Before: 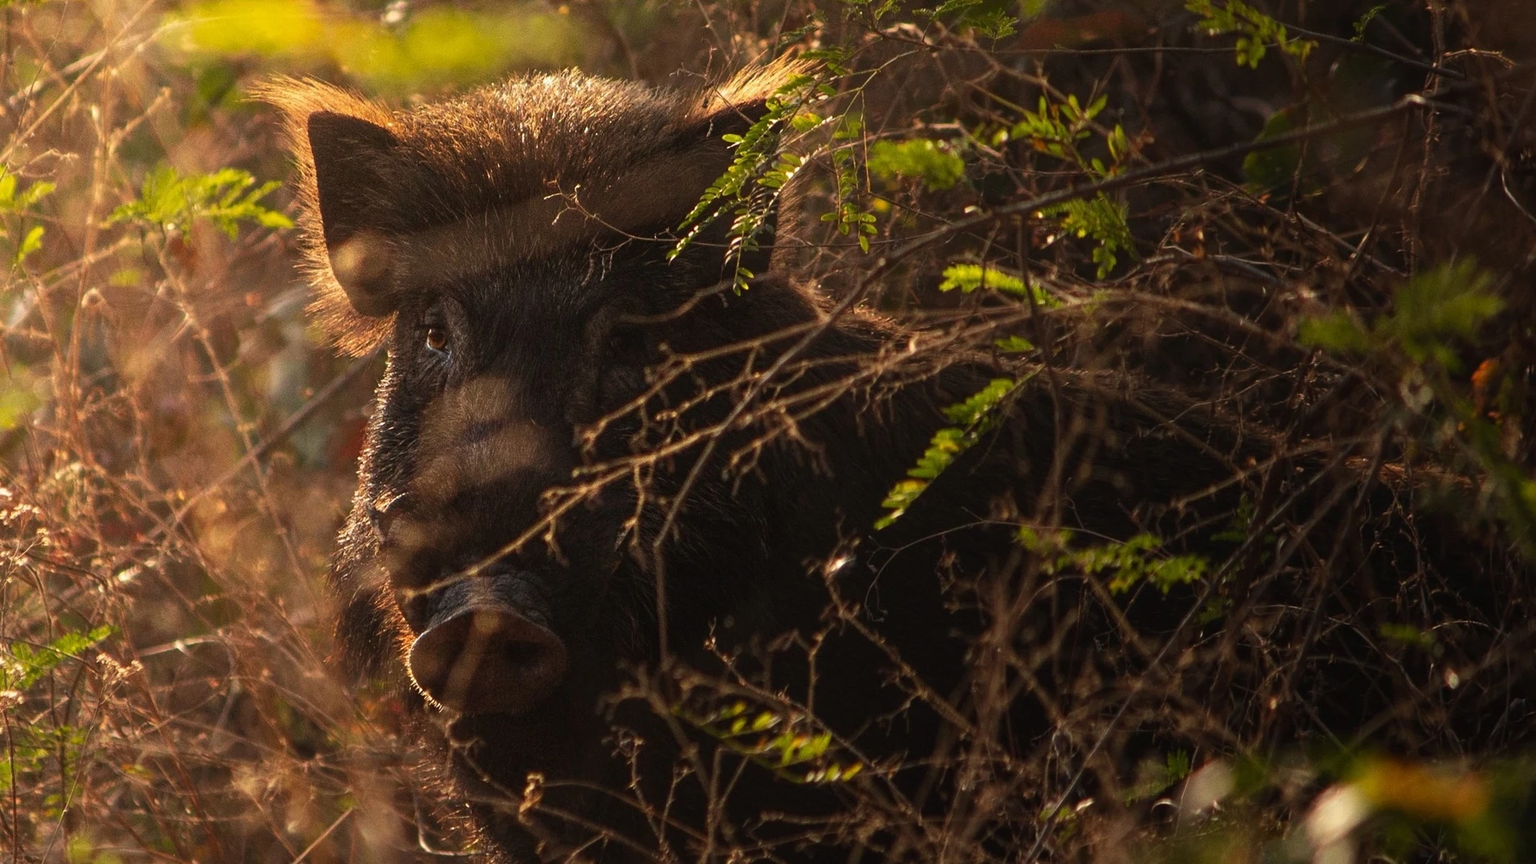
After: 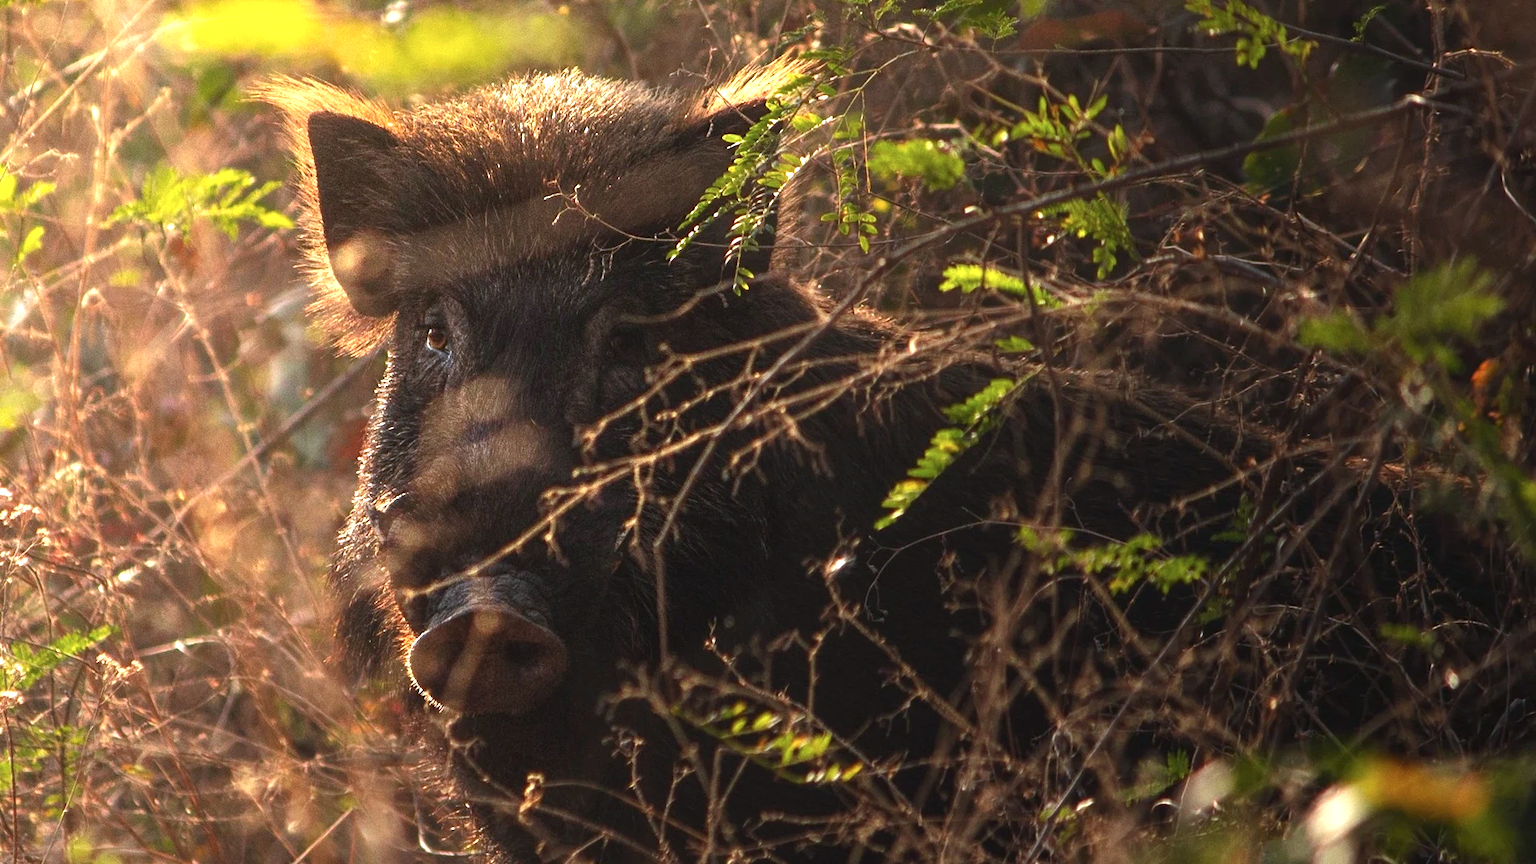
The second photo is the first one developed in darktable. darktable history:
exposure: black level correction 0, exposure 0.948 EV, compensate highlight preservation false
color calibration: gray › normalize channels true, illuminant custom, x 0.368, y 0.373, temperature 4338.24 K, gamut compression 0.022
